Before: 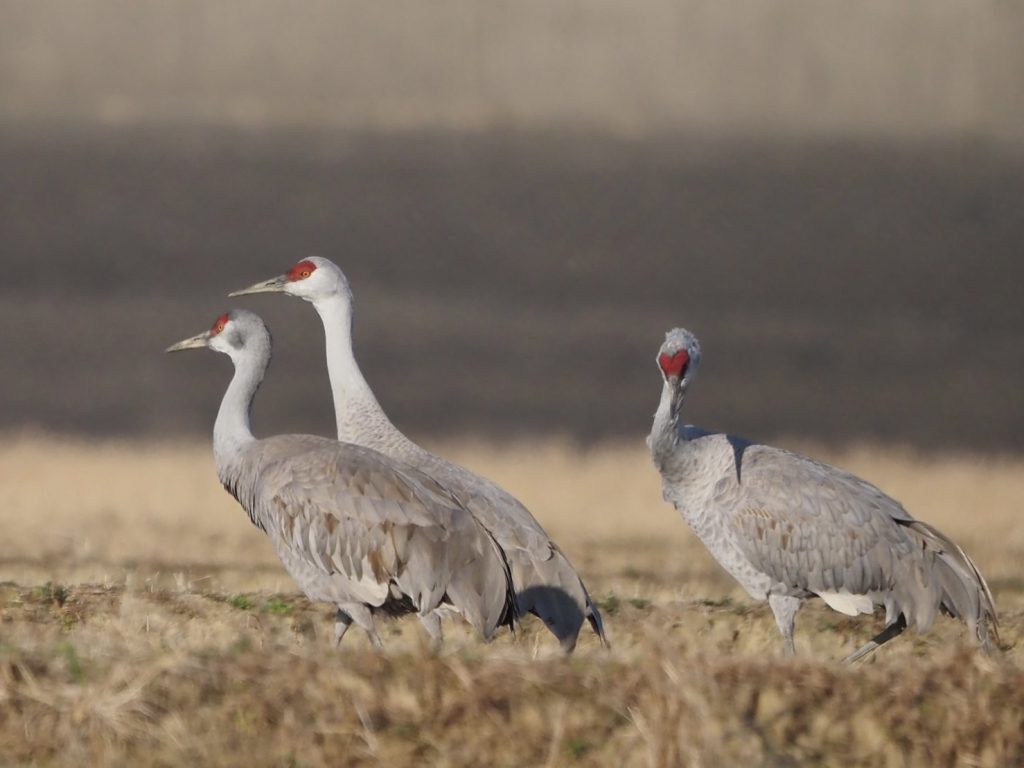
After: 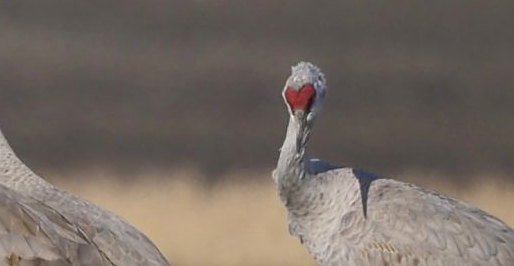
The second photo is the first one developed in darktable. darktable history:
sharpen: on, module defaults
shadows and highlights: on, module defaults
crop: left 36.607%, top 34.735%, right 13.146%, bottom 30.611%
exposure: exposure -0.072 EV, compensate highlight preservation false
contrast brightness saturation: saturation 0.1
local contrast: detail 130%
haze removal: strength -0.09, distance 0.358, compatibility mode true, adaptive false
